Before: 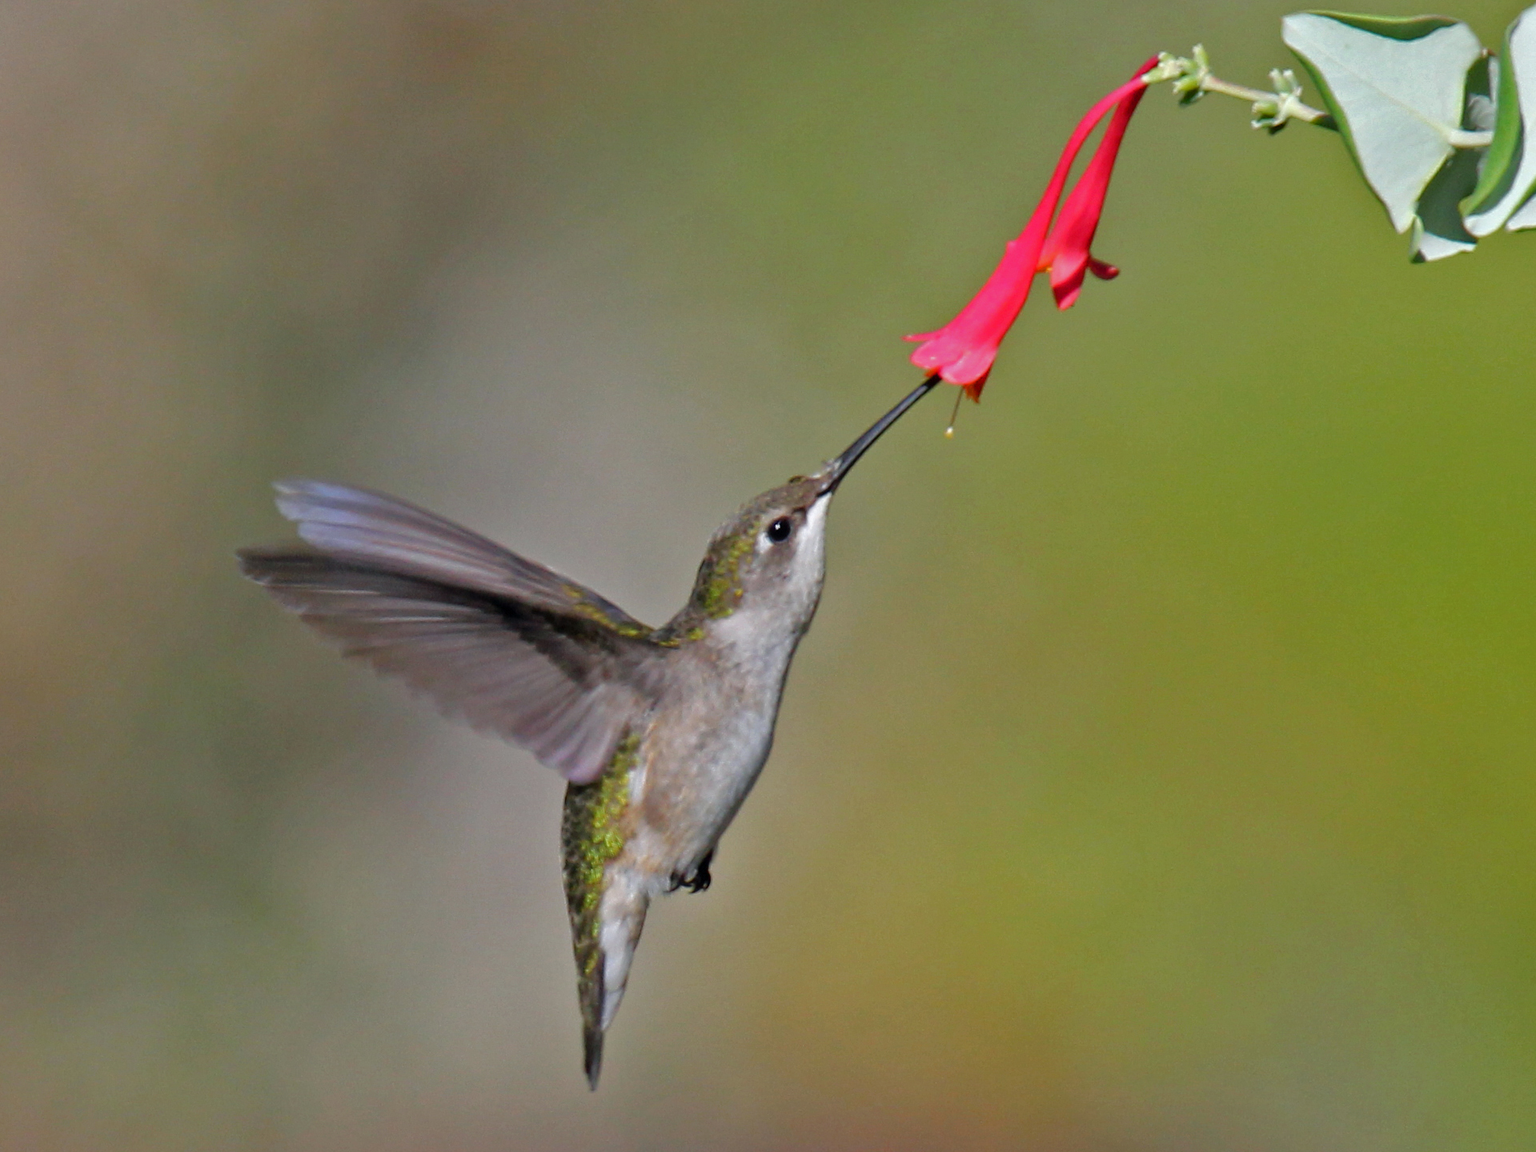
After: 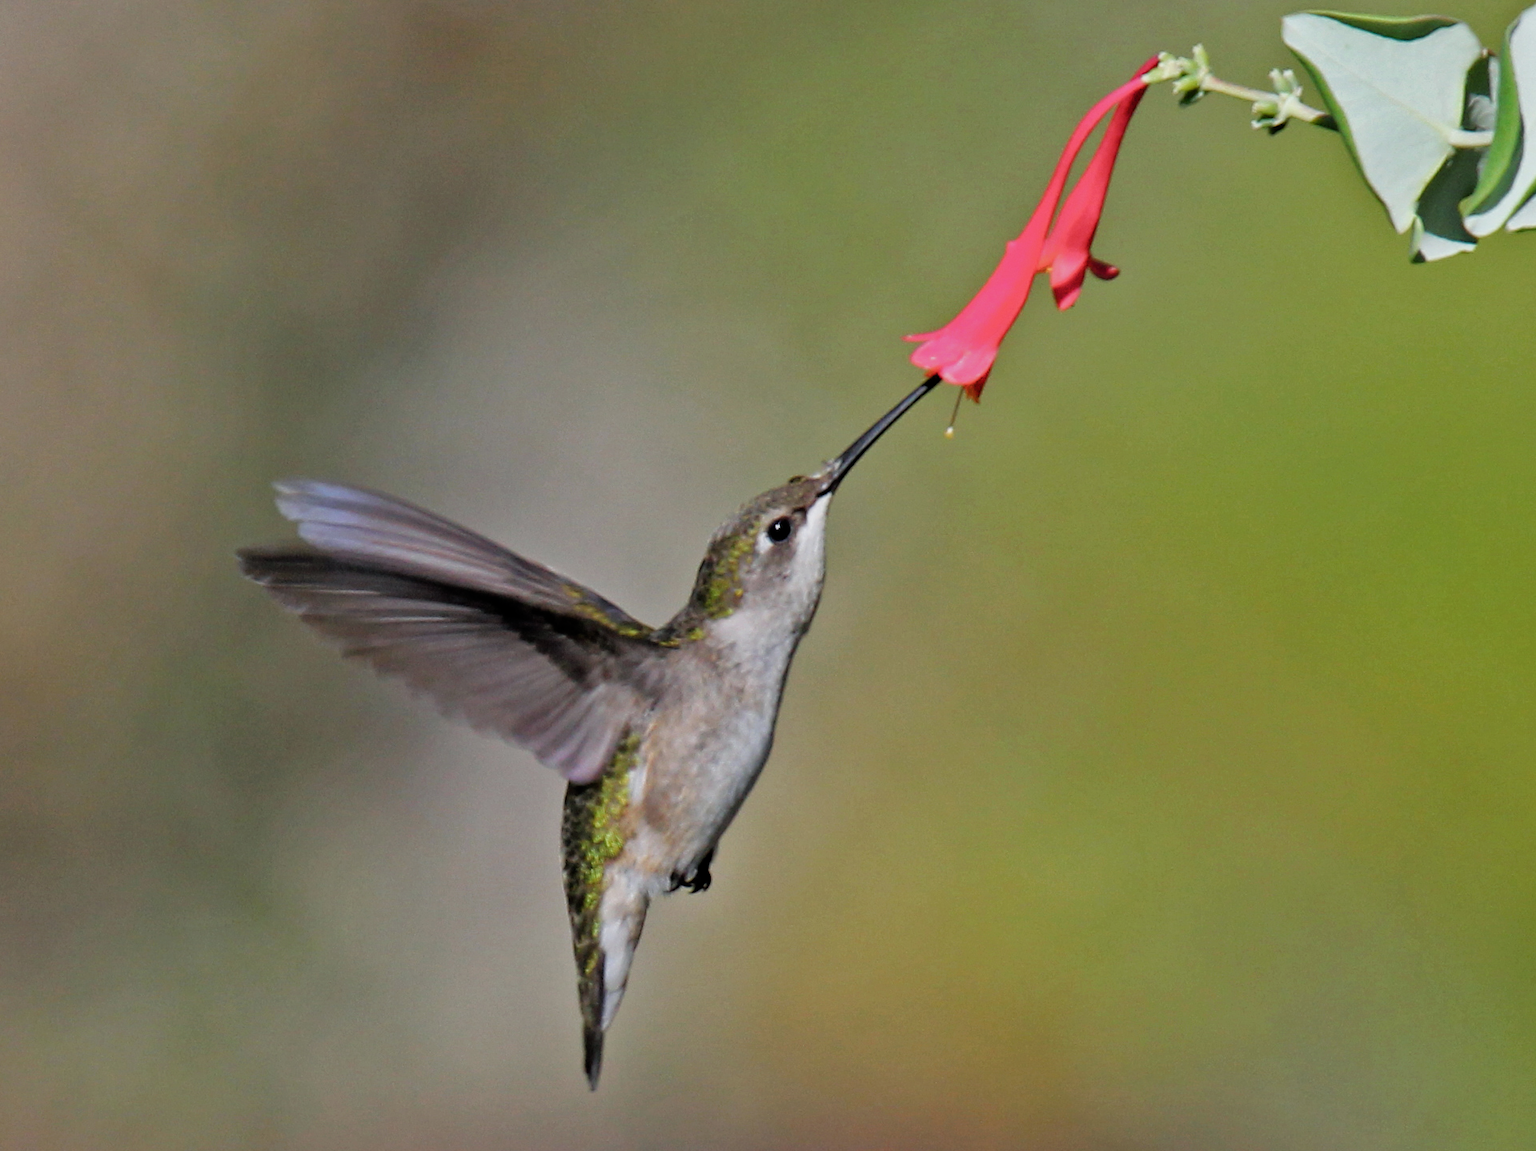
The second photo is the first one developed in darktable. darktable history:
filmic rgb: black relative exposure -16 EV, white relative exposure 5.32 EV, hardness 5.93, contrast 1.247, color science v4 (2020)
